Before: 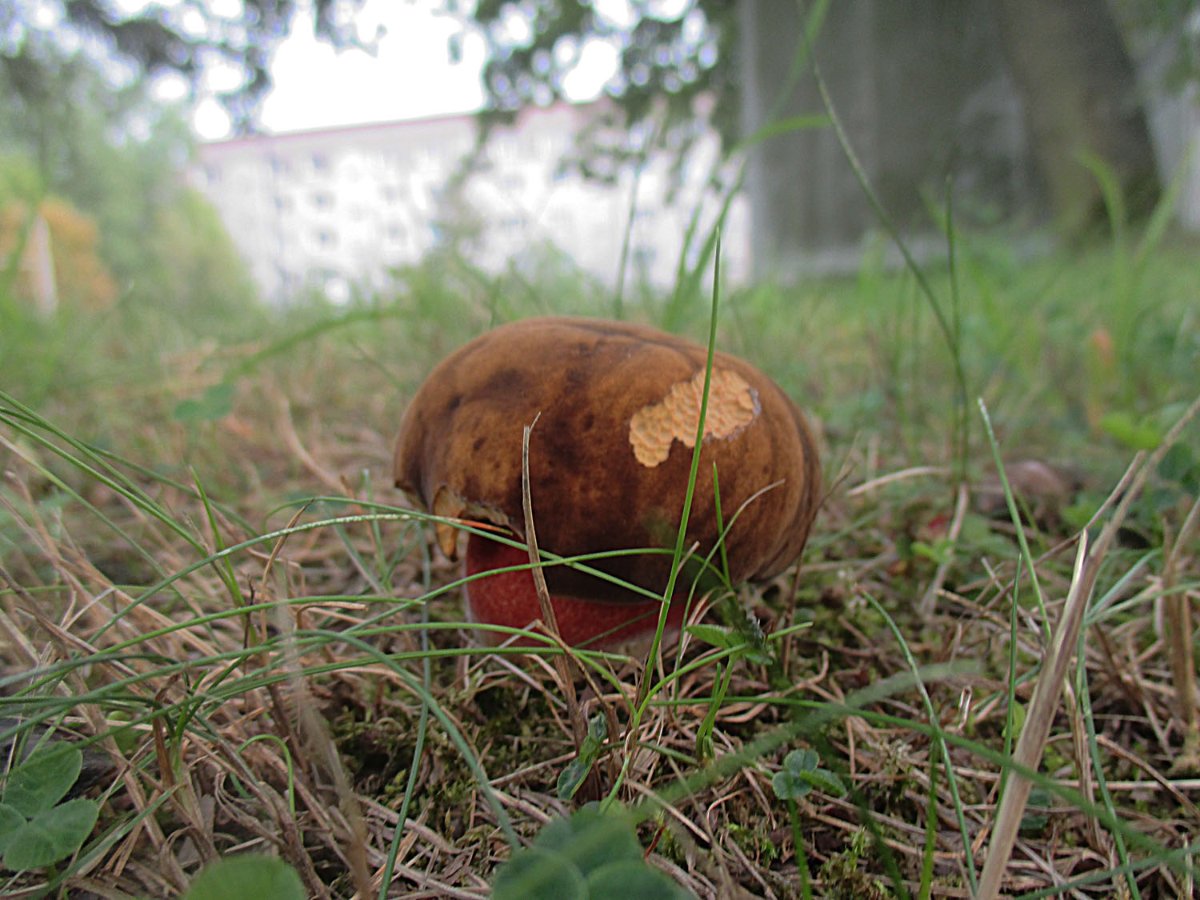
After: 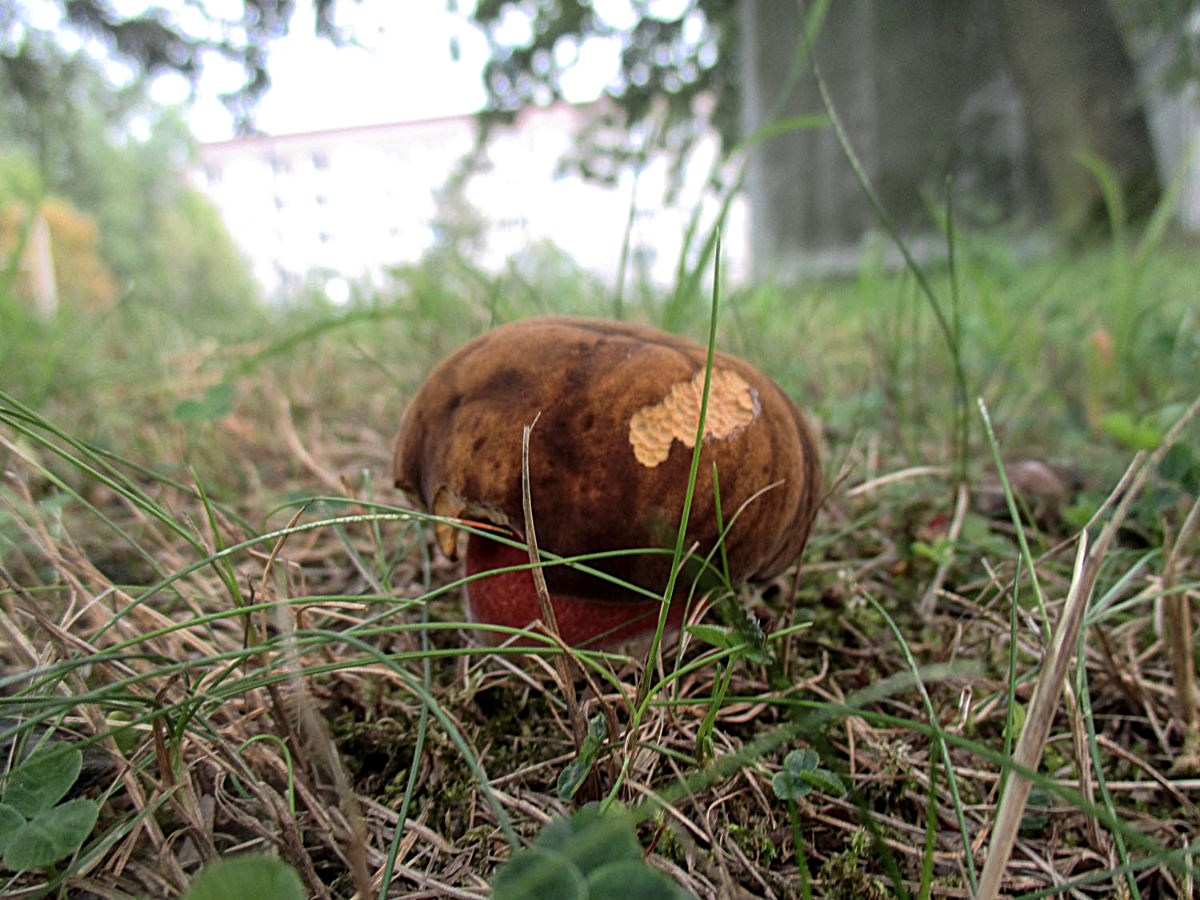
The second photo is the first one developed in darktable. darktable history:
local contrast: on, module defaults
white balance: emerald 1
tone equalizer: -8 EV -0.417 EV, -7 EV -0.389 EV, -6 EV -0.333 EV, -5 EV -0.222 EV, -3 EV 0.222 EV, -2 EV 0.333 EV, -1 EV 0.389 EV, +0 EV 0.417 EV, edges refinement/feathering 500, mask exposure compensation -1.57 EV, preserve details no
